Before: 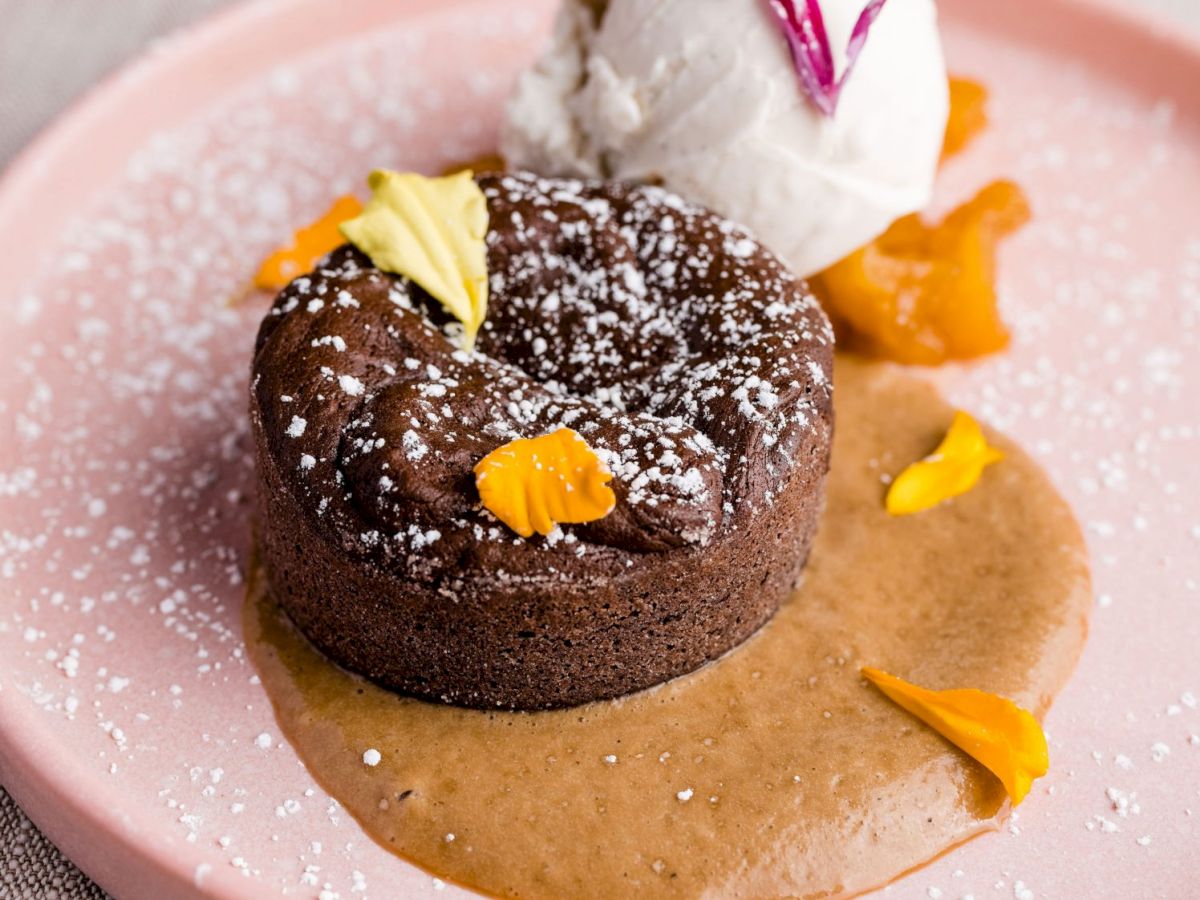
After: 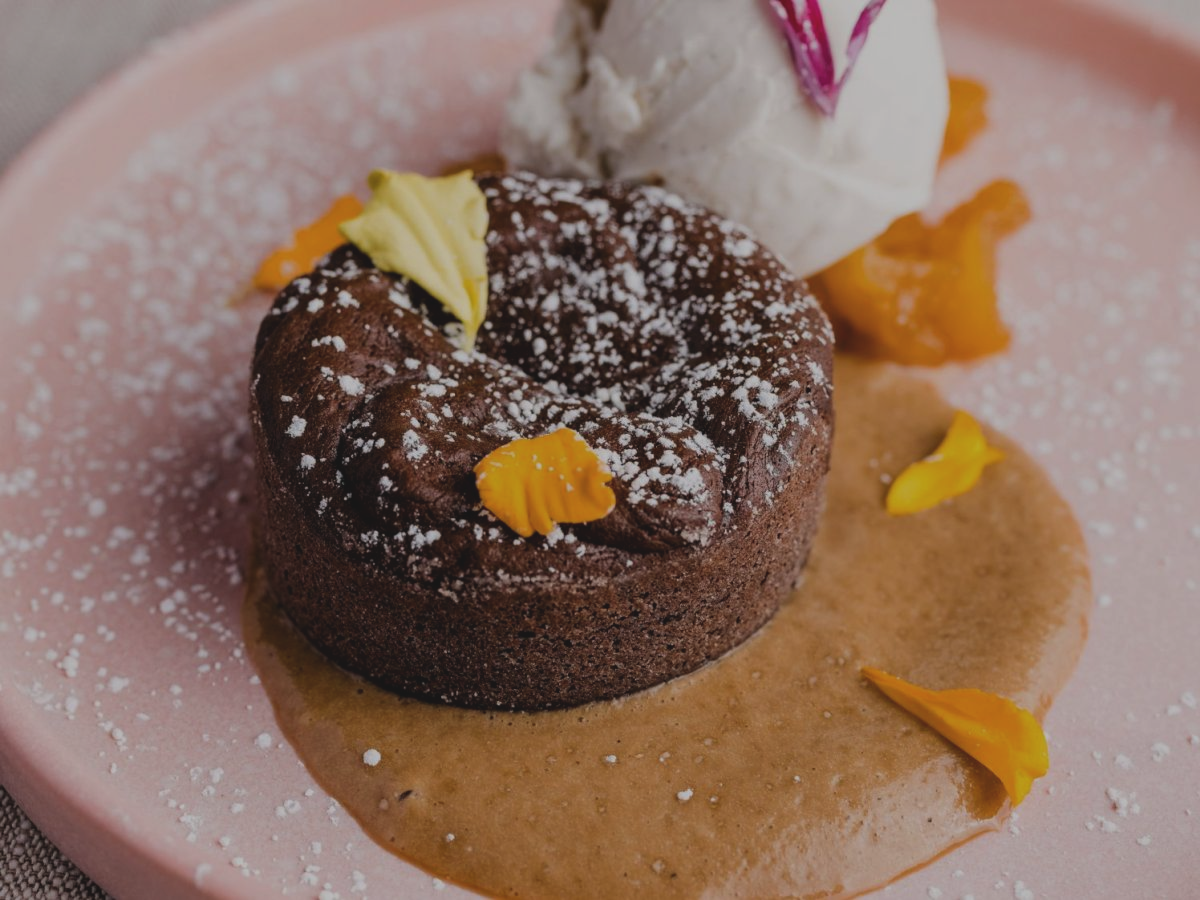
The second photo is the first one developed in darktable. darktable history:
exposure: black level correction -0.016, exposure -1.018 EV, compensate highlight preservation false
